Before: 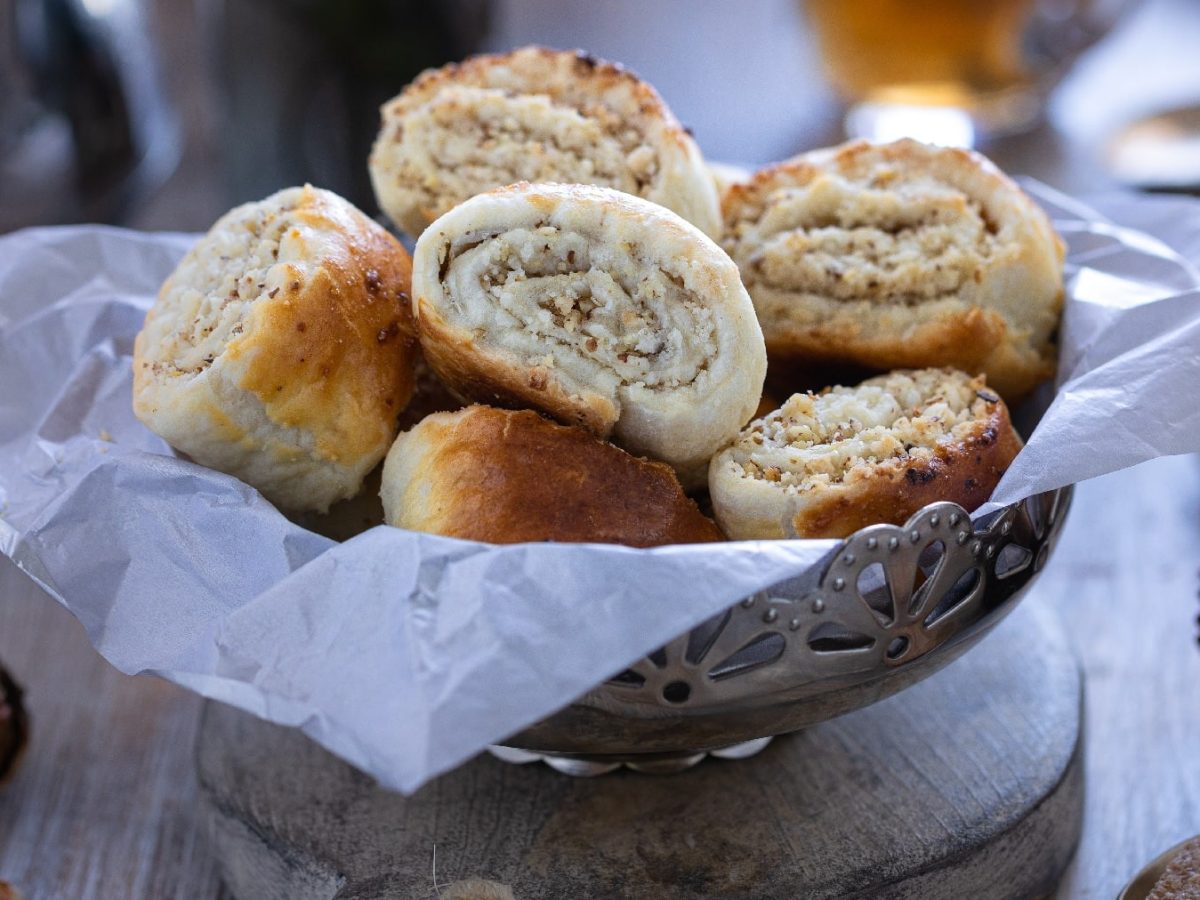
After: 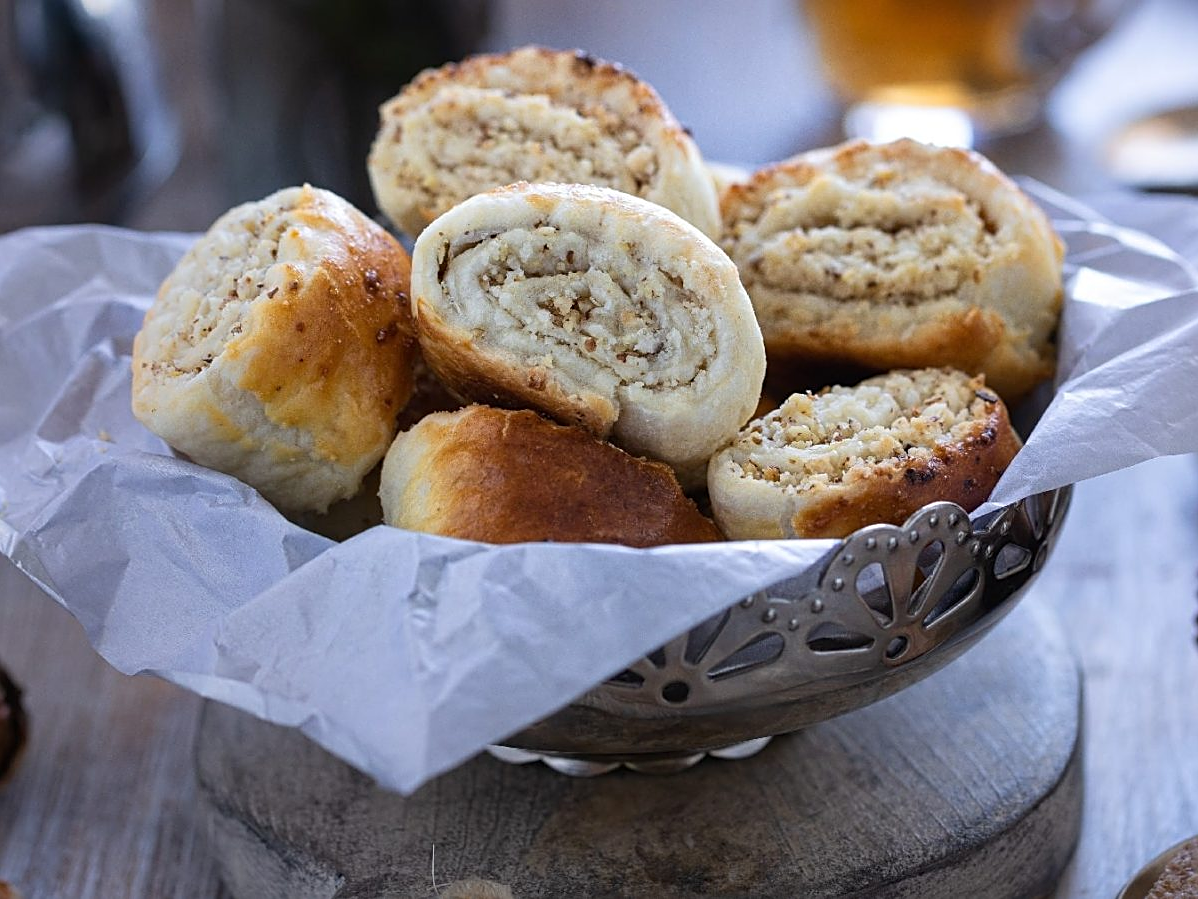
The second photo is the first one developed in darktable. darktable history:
crop and rotate: left 0.136%, bottom 0.008%
sharpen: on, module defaults
